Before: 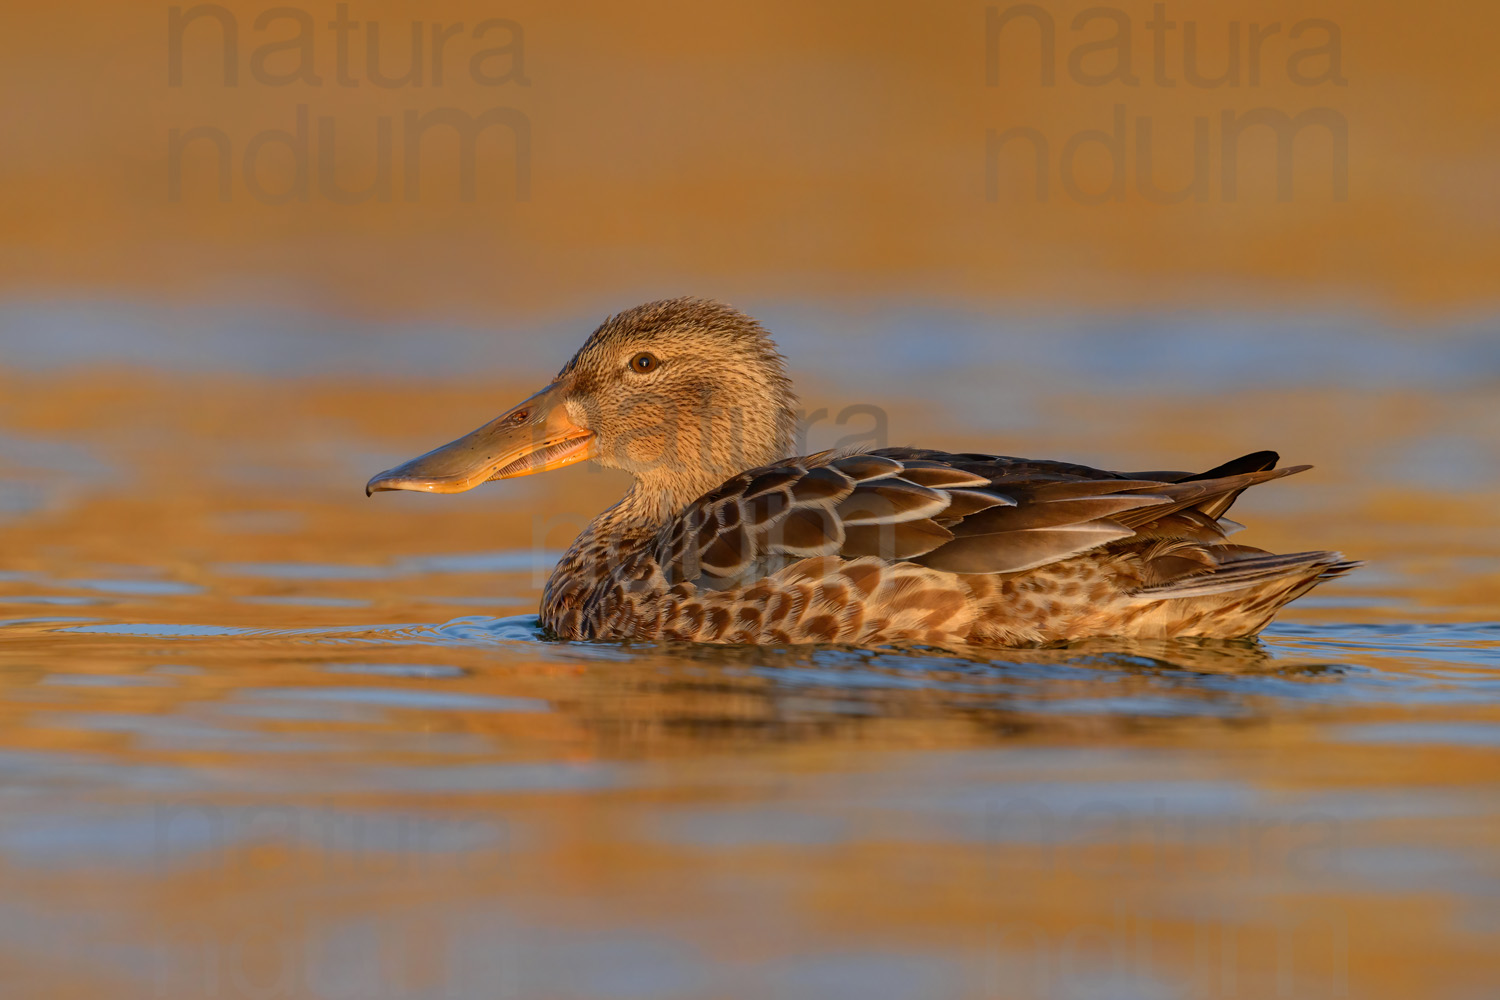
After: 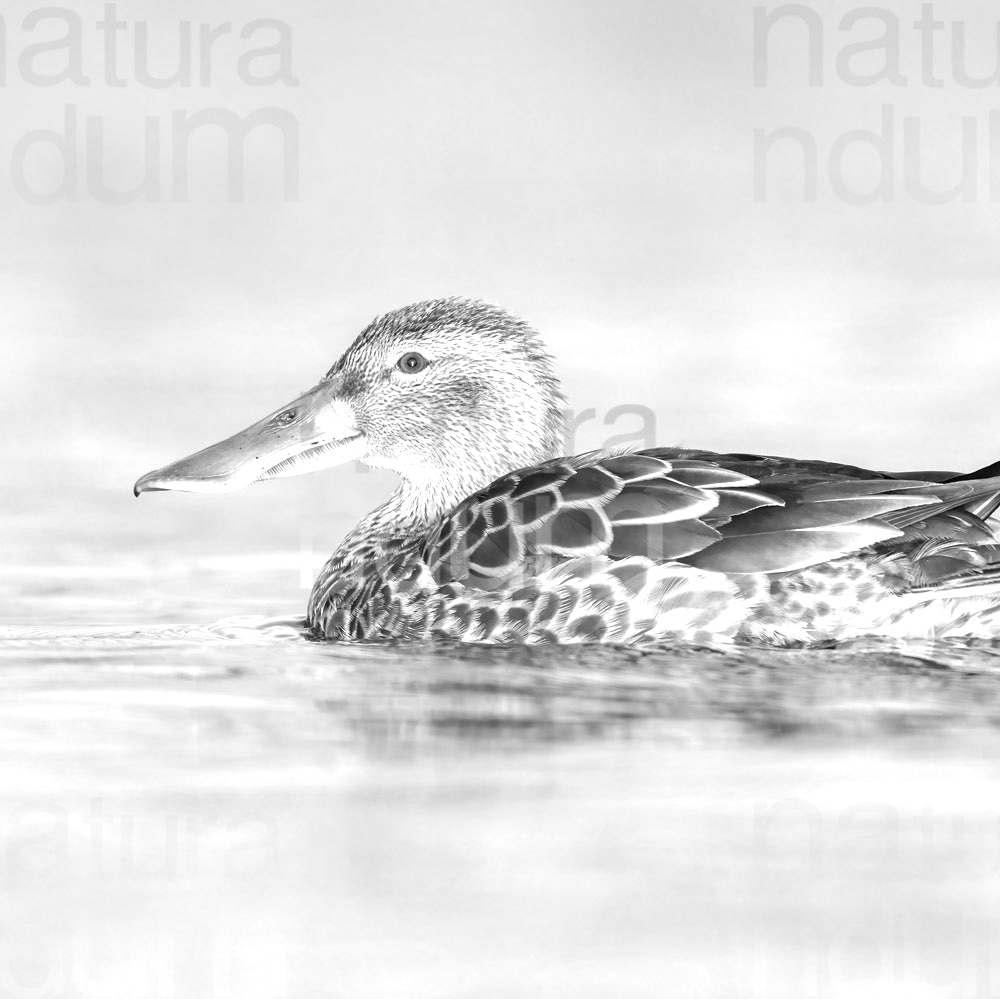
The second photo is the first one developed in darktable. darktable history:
crop and rotate: left 15.546%, right 17.787%
monochrome: on, module defaults
exposure: black level correction 0, exposure 2.088 EV, compensate exposure bias true, compensate highlight preservation false
white balance: red 1.009, blue 1.027
